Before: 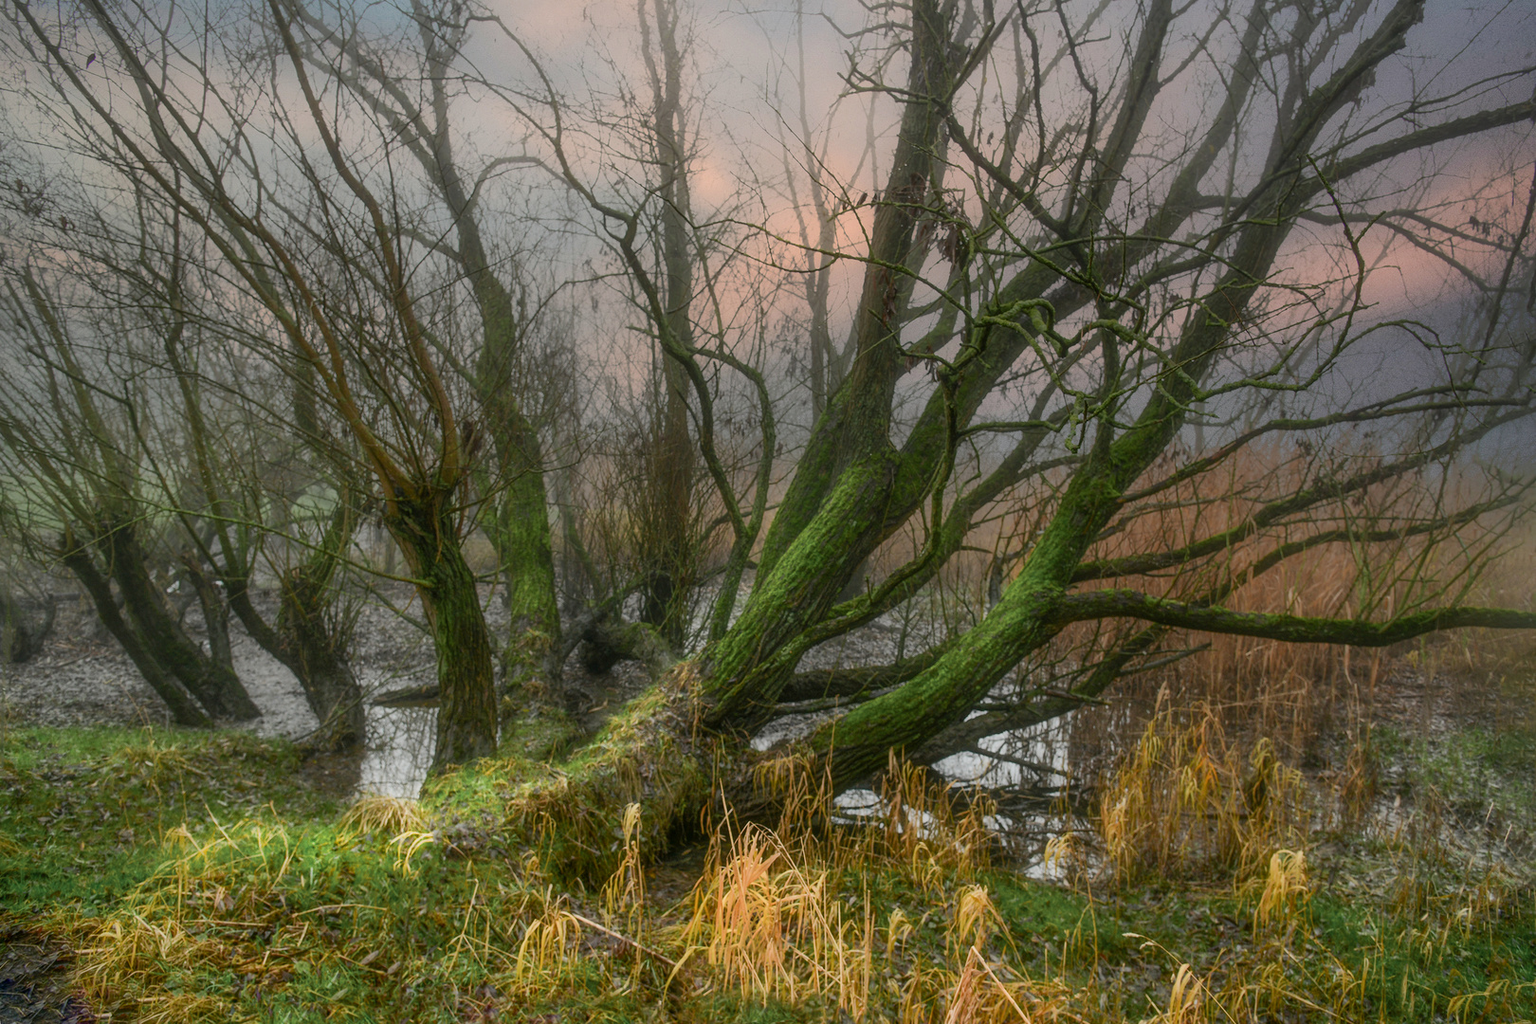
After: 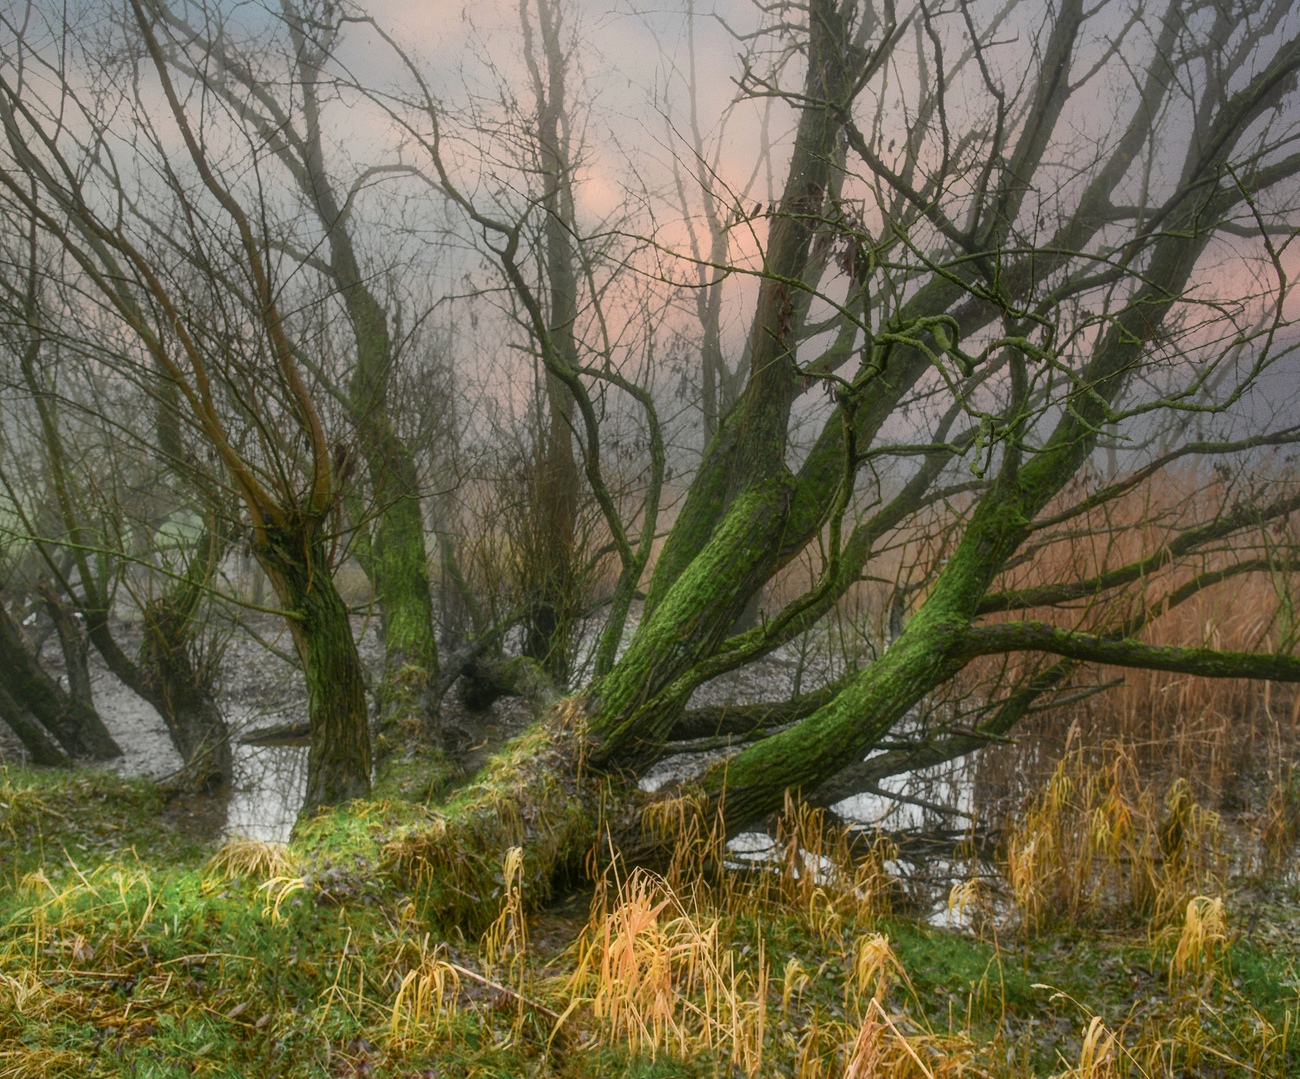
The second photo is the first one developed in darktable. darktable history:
crop and rotate: left 9.506%, right 10.226%
exposure: exposure 0.189 EV, compensate exposure bias true, compensate highlight preservation false
